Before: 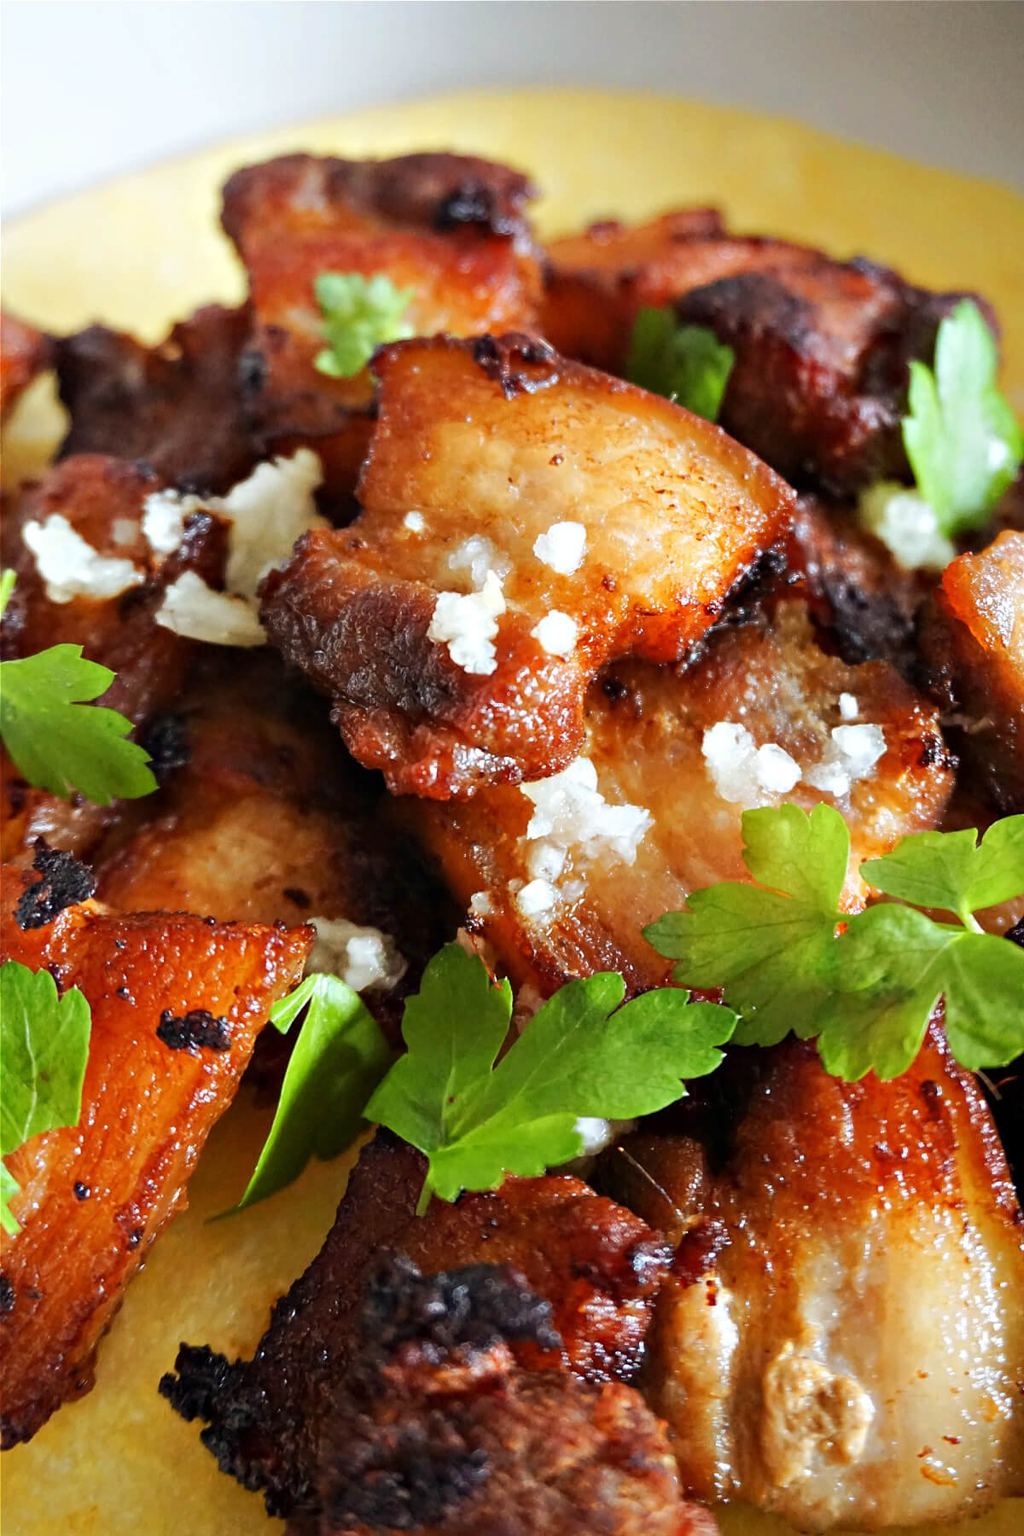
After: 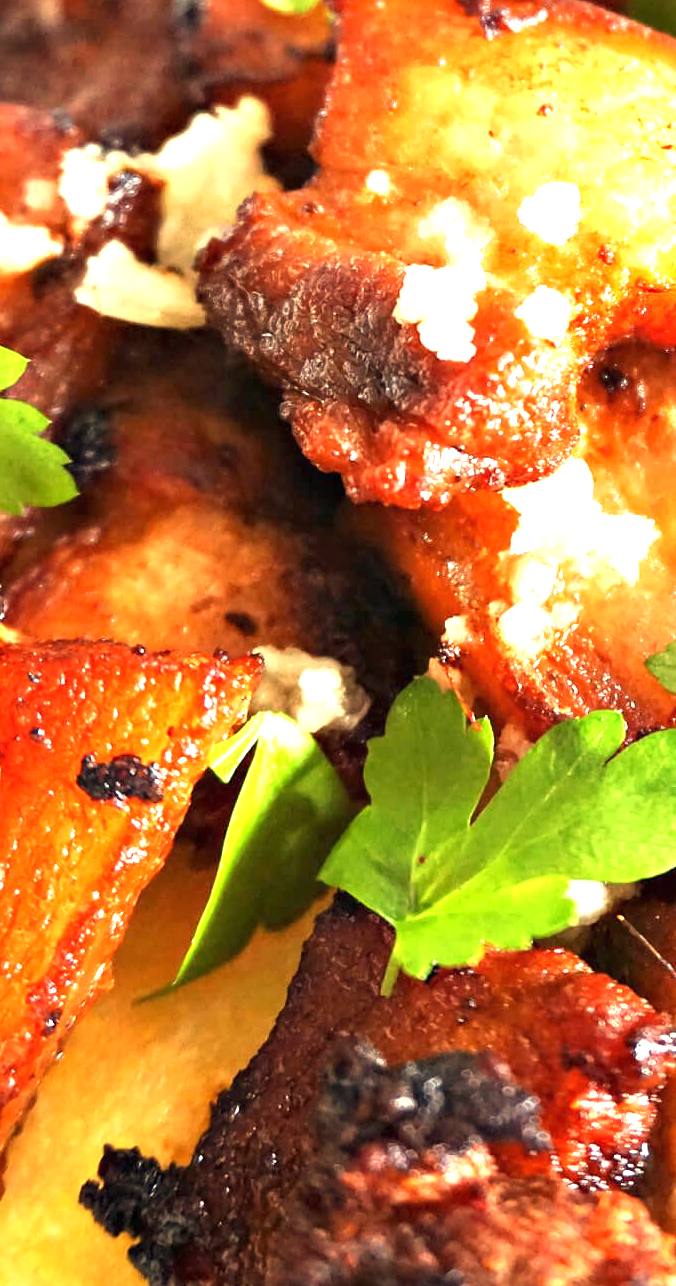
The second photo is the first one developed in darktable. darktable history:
crop: left 8.966%, top 23.852%, right 34.699%, bottom 4.703%
white balance: red 1.123, blue 0.83
exposure: black level correction 0, exposure 1.388 EV, compensate exposure bias true, compensate highlight preservation false
